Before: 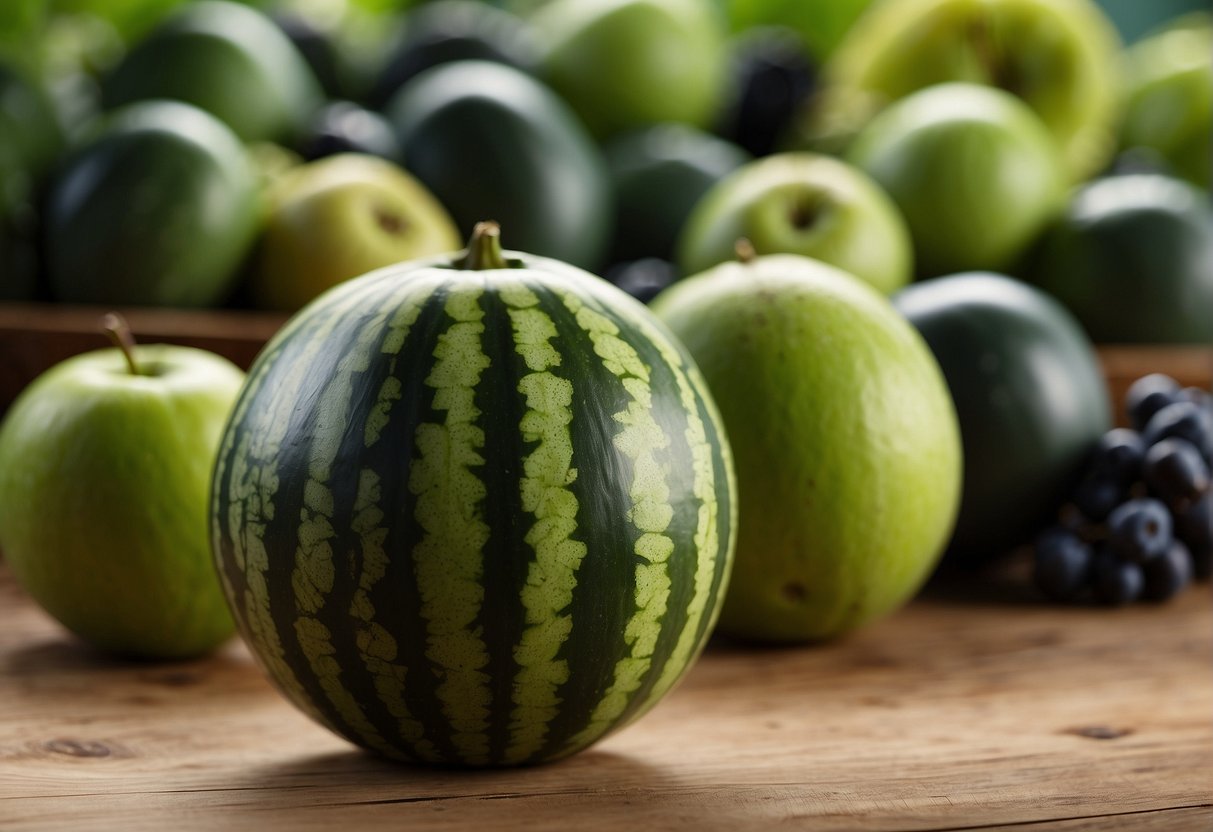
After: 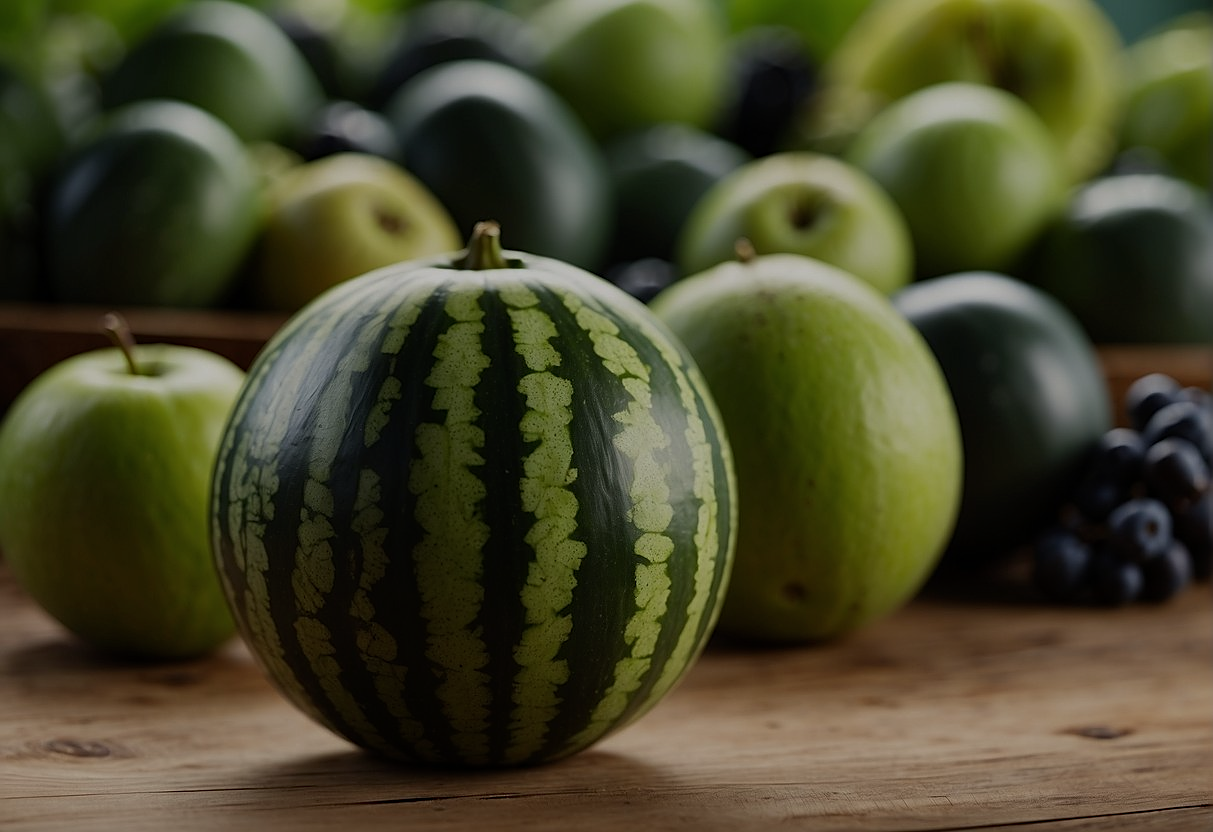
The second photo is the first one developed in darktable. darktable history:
exposure: exposure -0.948 EV, compensate exposure bias true, compensate highlight preservation false
sharpen: on, module defaults
